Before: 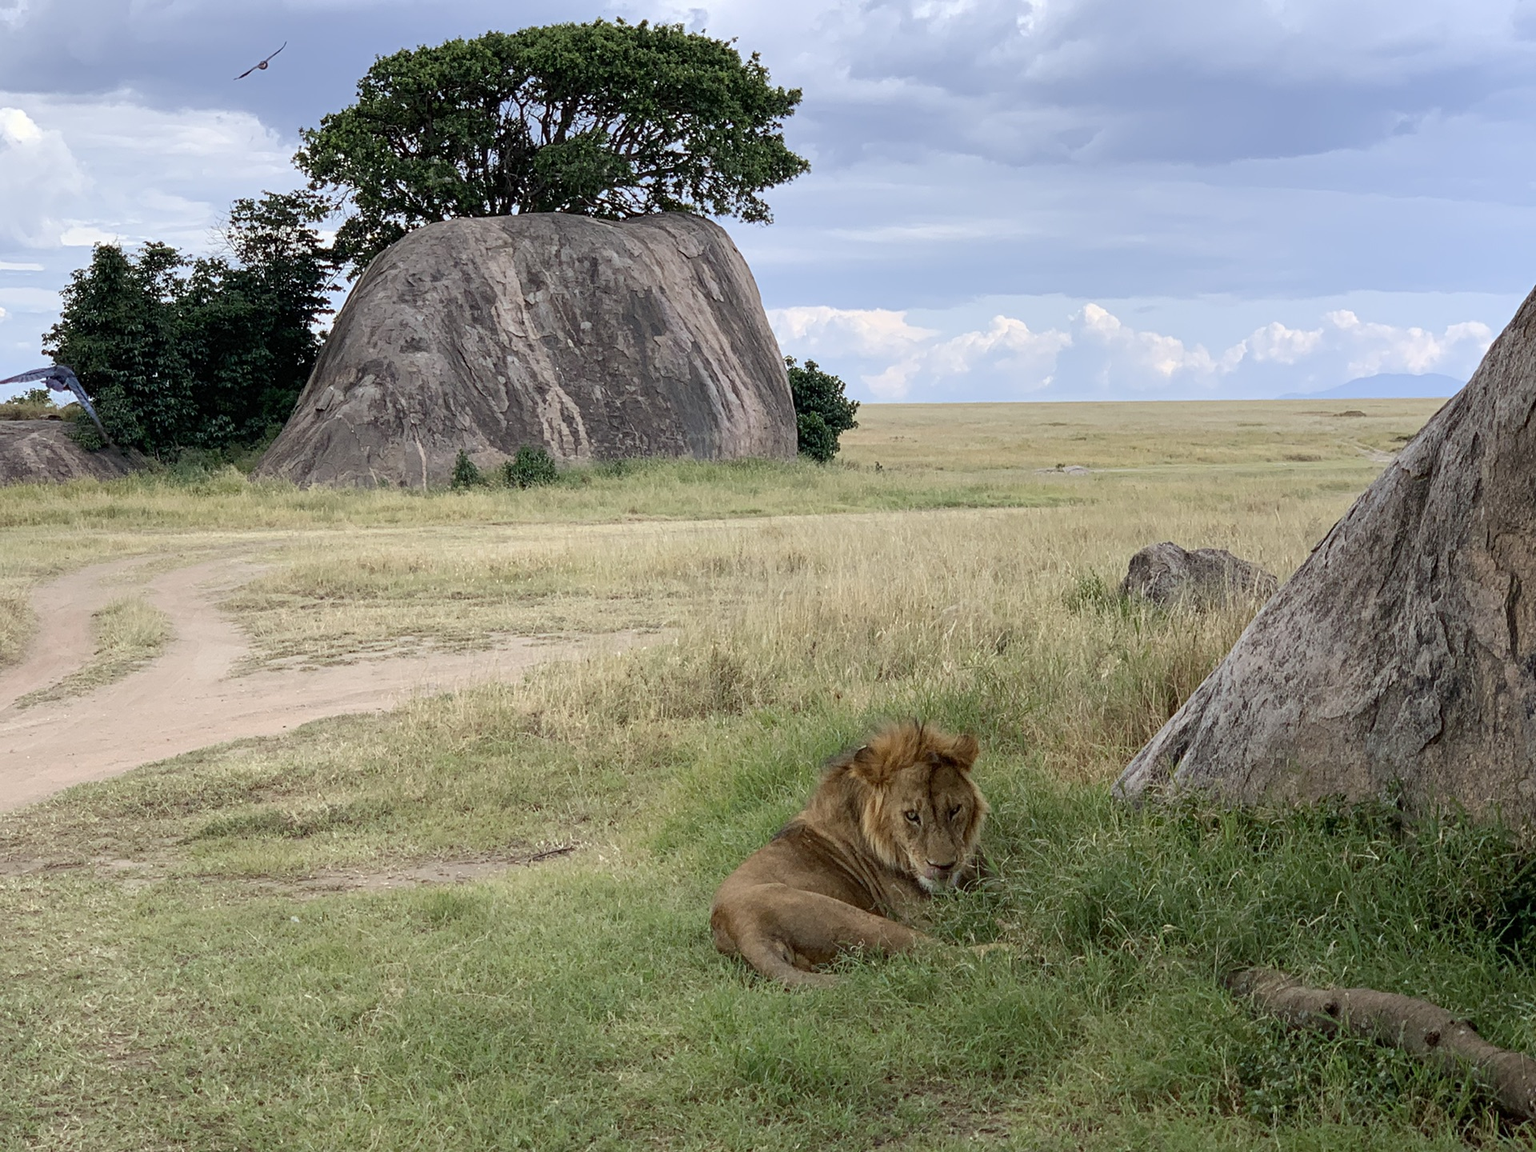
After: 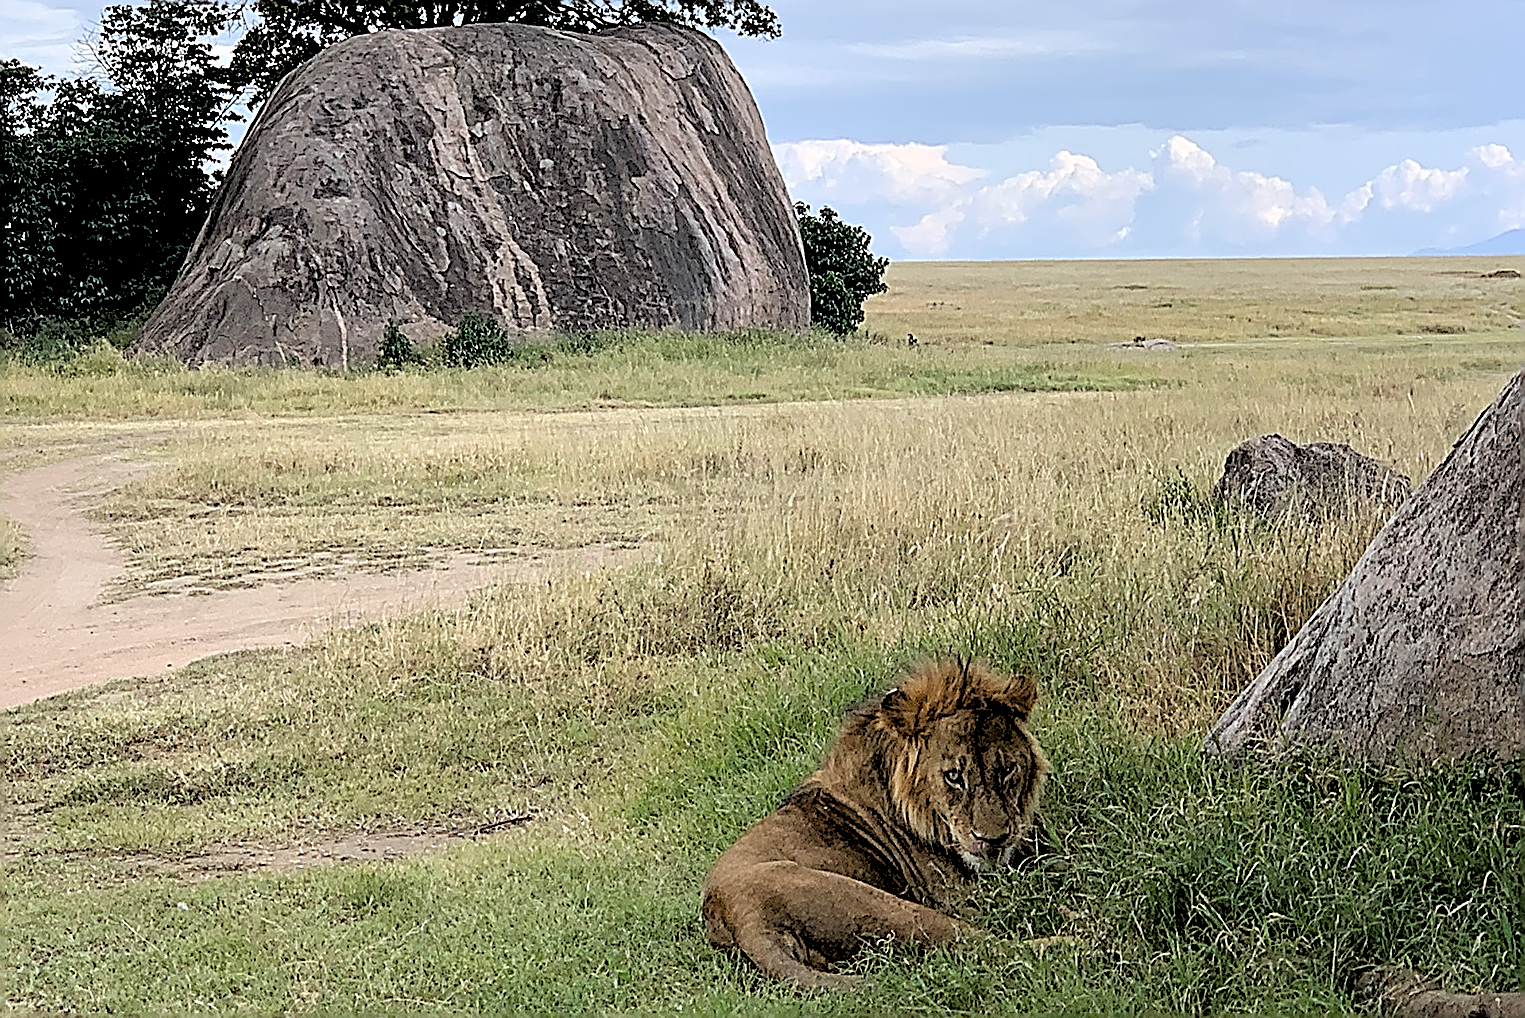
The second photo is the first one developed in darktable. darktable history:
crop: left 9.712%, top 16.928%, right 10.845%, bottom 12.332%
sharpen: amount 2
rgb levels: levels [[0.029, 0.461, 0.922], [0, 0.5, 1], [0, 0.5, 1]]
